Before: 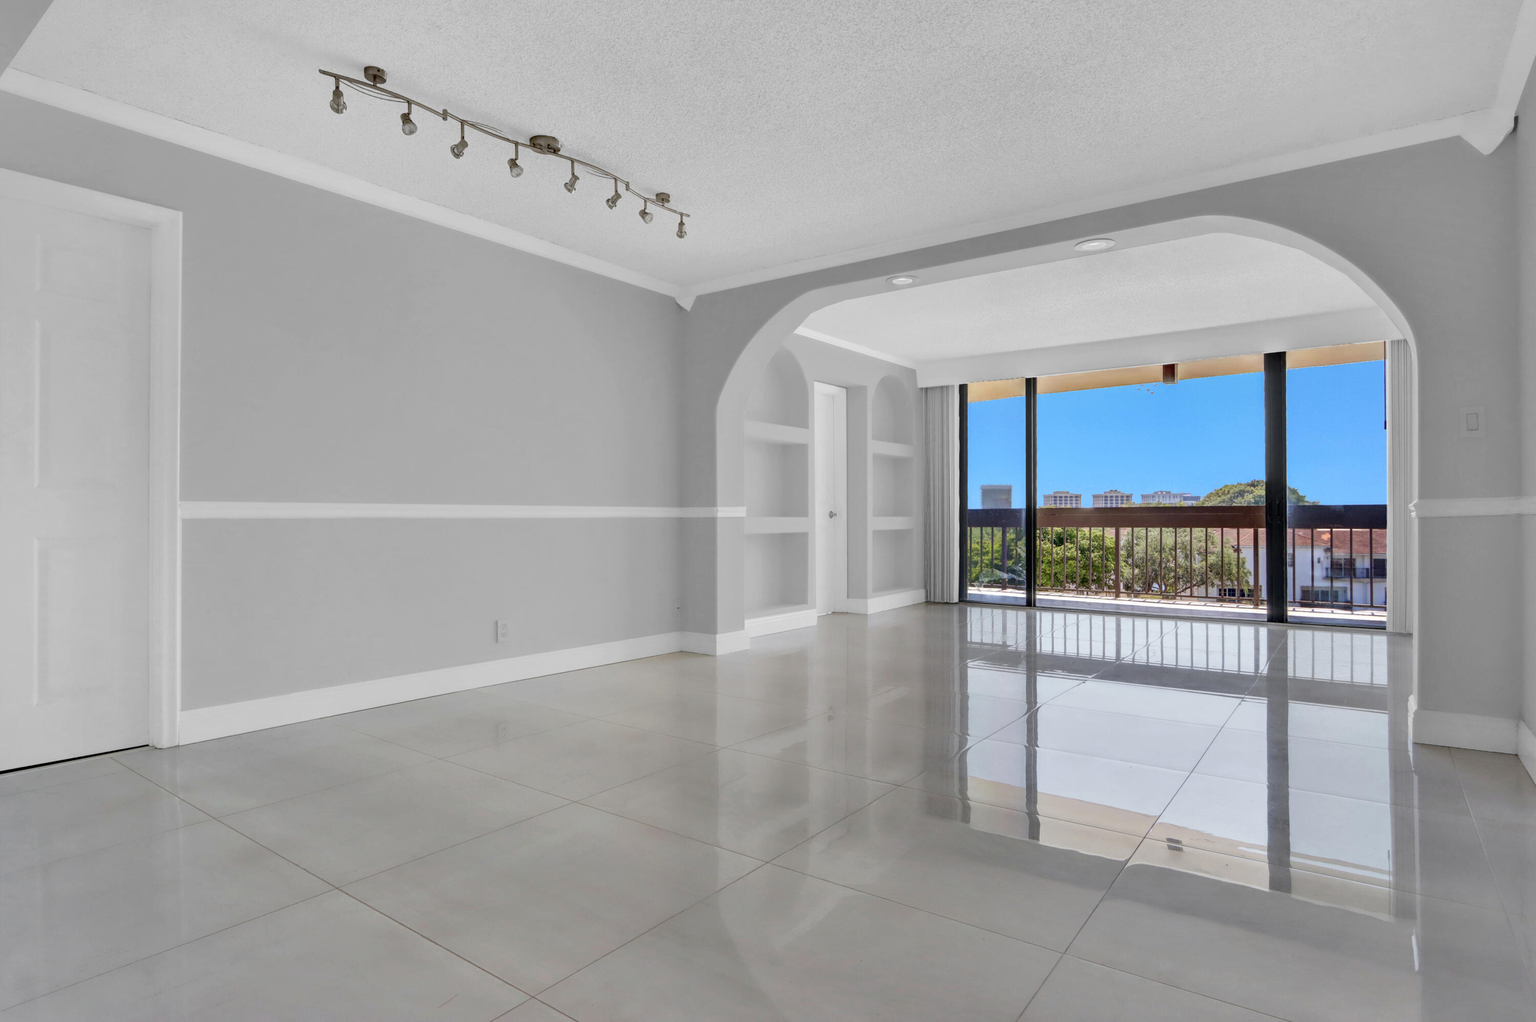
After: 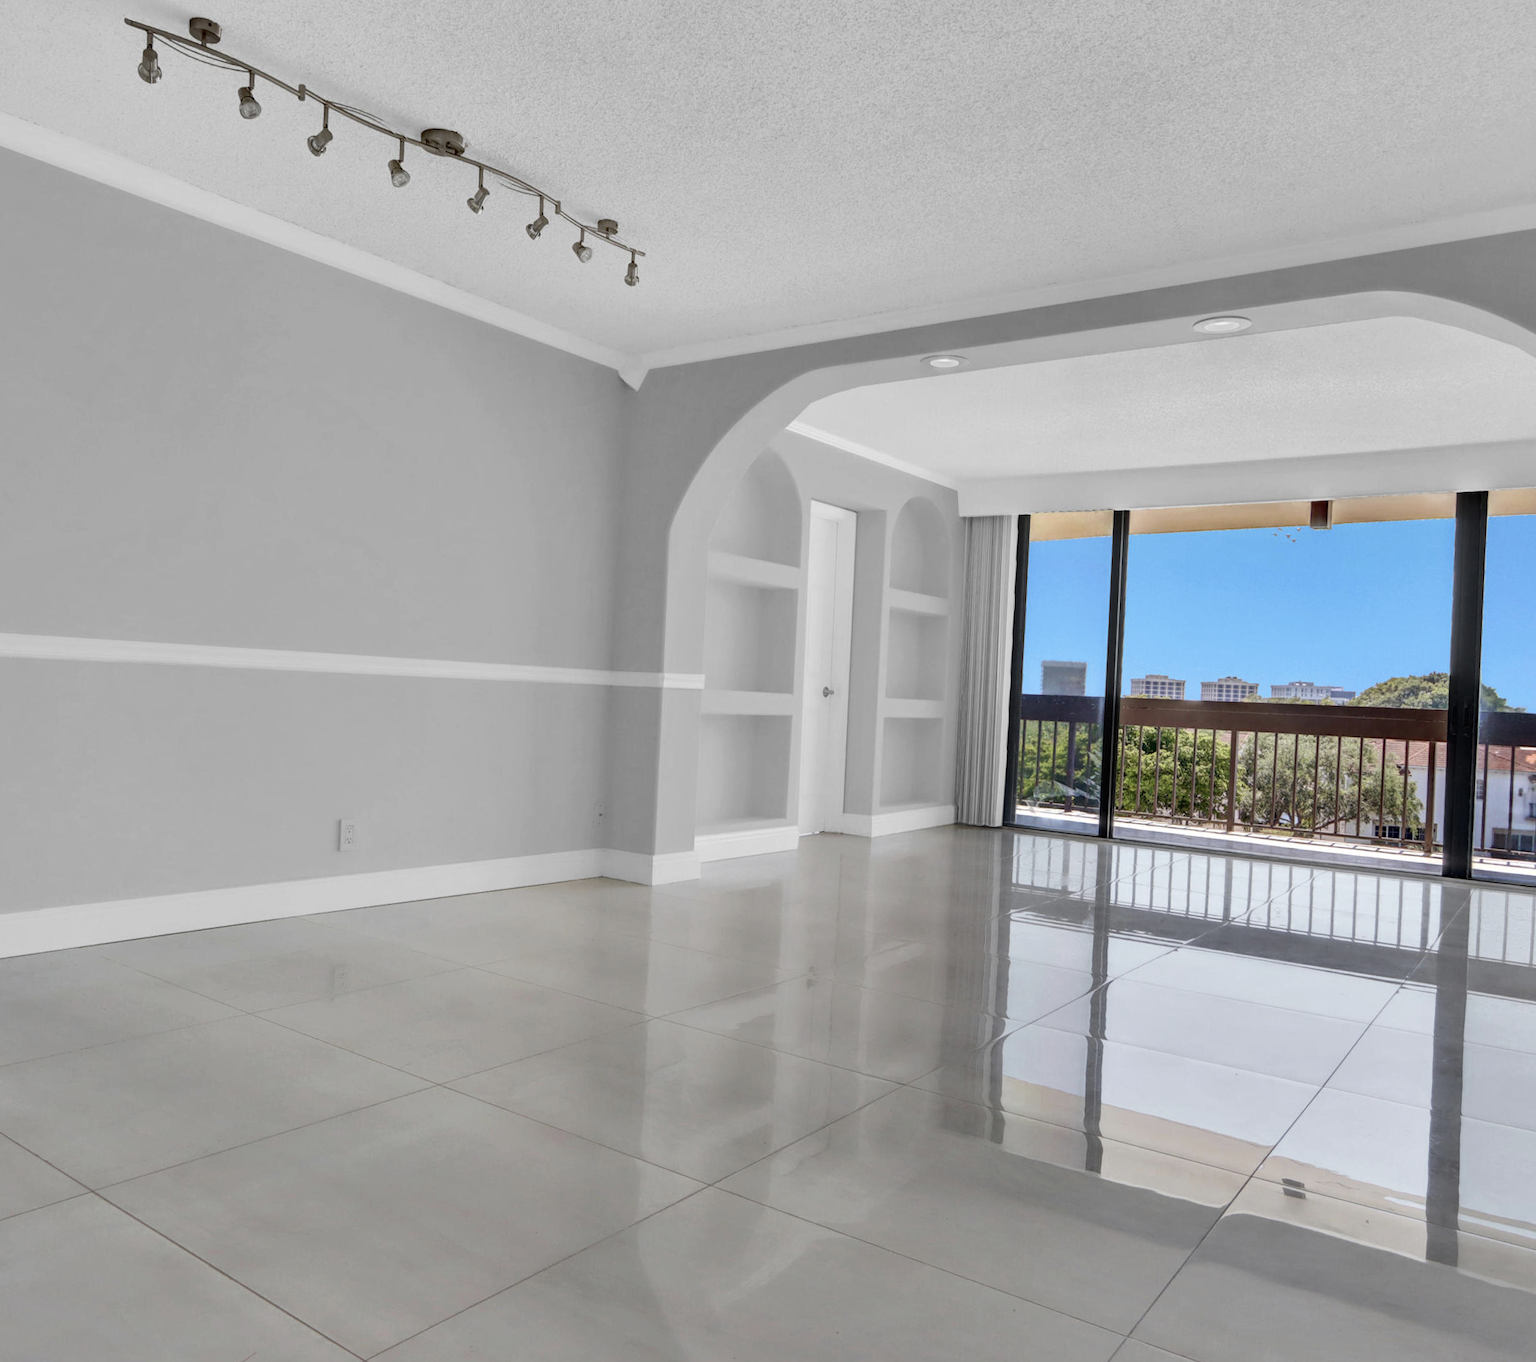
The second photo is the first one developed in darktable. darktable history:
shadows and highlights: shadows 51.87, highlights -28.47, soften with gaussian
contrast brightness saturation: contrast 0.113, saturation -0.153
crop and rotate: angle -2.85°, left 14.121%, top 0.029%, right 10.934%, bottom 0.031%
